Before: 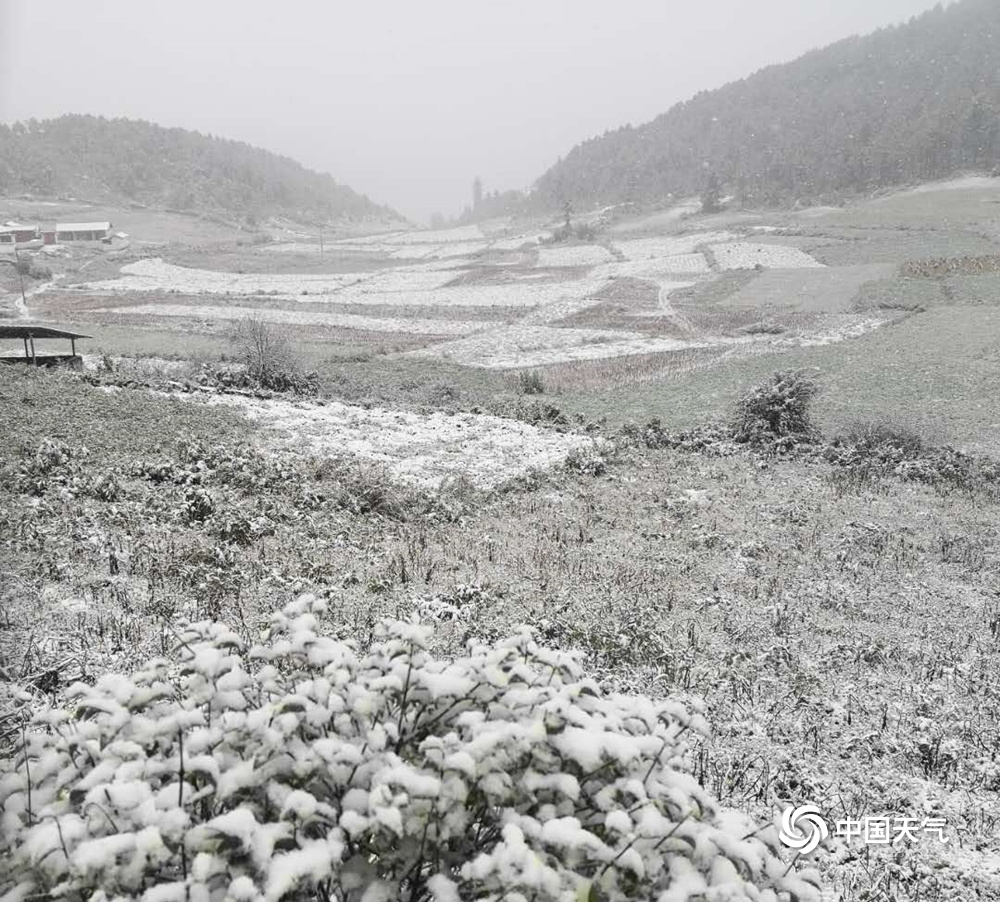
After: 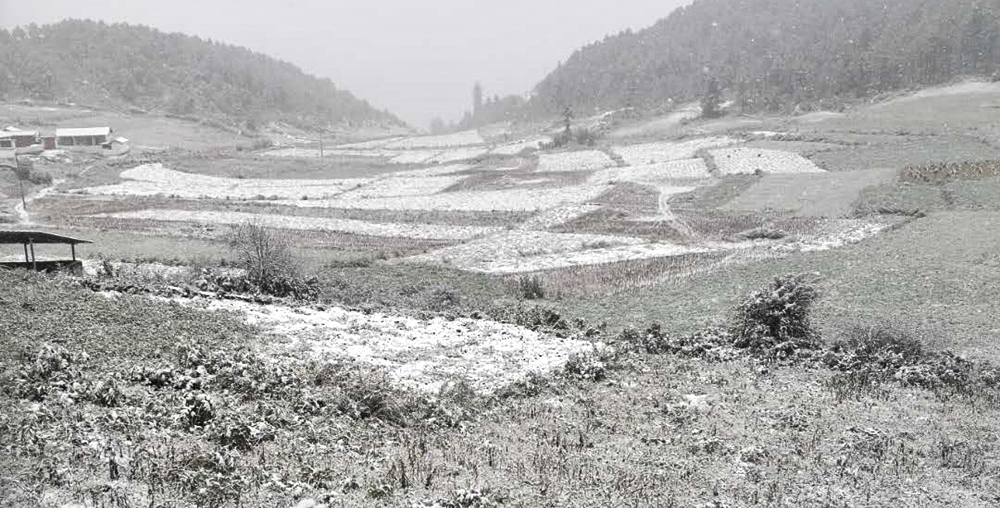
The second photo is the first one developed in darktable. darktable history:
local contrast: mode bilateral grid, contrast 25, coarseness 60, detail 151%, midtone range 0.2
crop and rotate: top 10.537%, bottom 33.134%
